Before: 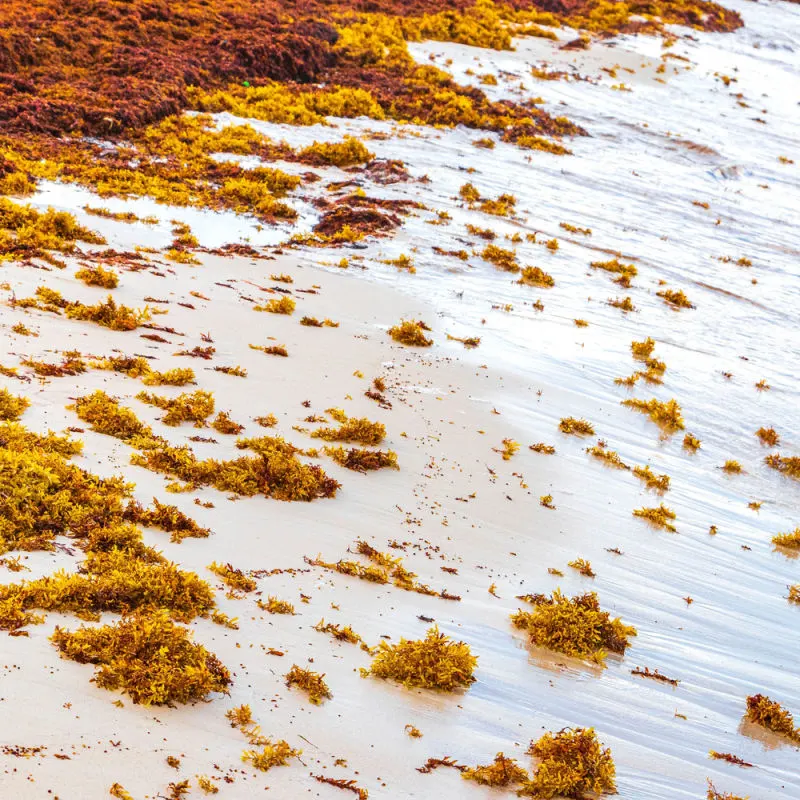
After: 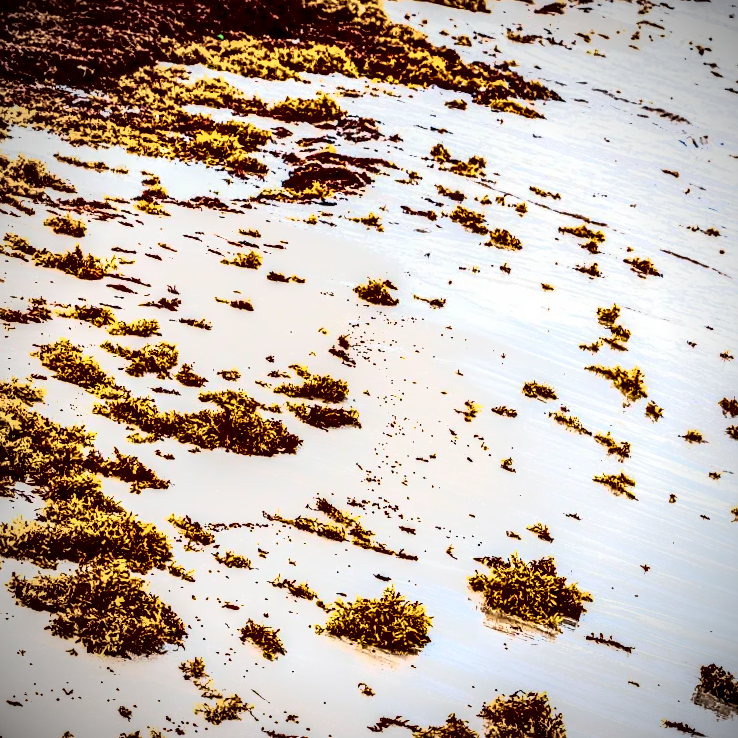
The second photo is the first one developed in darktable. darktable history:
crop and rotate: angle -1.92°, left 3.091%, top 3.885%, right 1.615%, bottom 0.753%
local contrast: highlights 18%, detail 187%
sharpen: on, module defaults
tone curve: curves: ch0 [(0, 0) (0.003, 0.005) (0.011, 0.005) (0.025, 0.006) (0.044, 0.008) (0.069, 0.01) (0.1, 0.012) (0.136, 0.015) (0.177, 0.019) (0.224, 0.017) (0.277, 0.015) (0.335, 0.018) (0.399, 0.043) (0.468, 0.118) (0.543, 0.349) (0.623, 0.591) (0.709, 0.88) (0.801, 0.983) (0.898, 0.973) (1, 1)], color space Lab, independent channels, preserve colors none
vignetting: fall-off radius 60.93%, brightness -0.721, saturation -0.482
